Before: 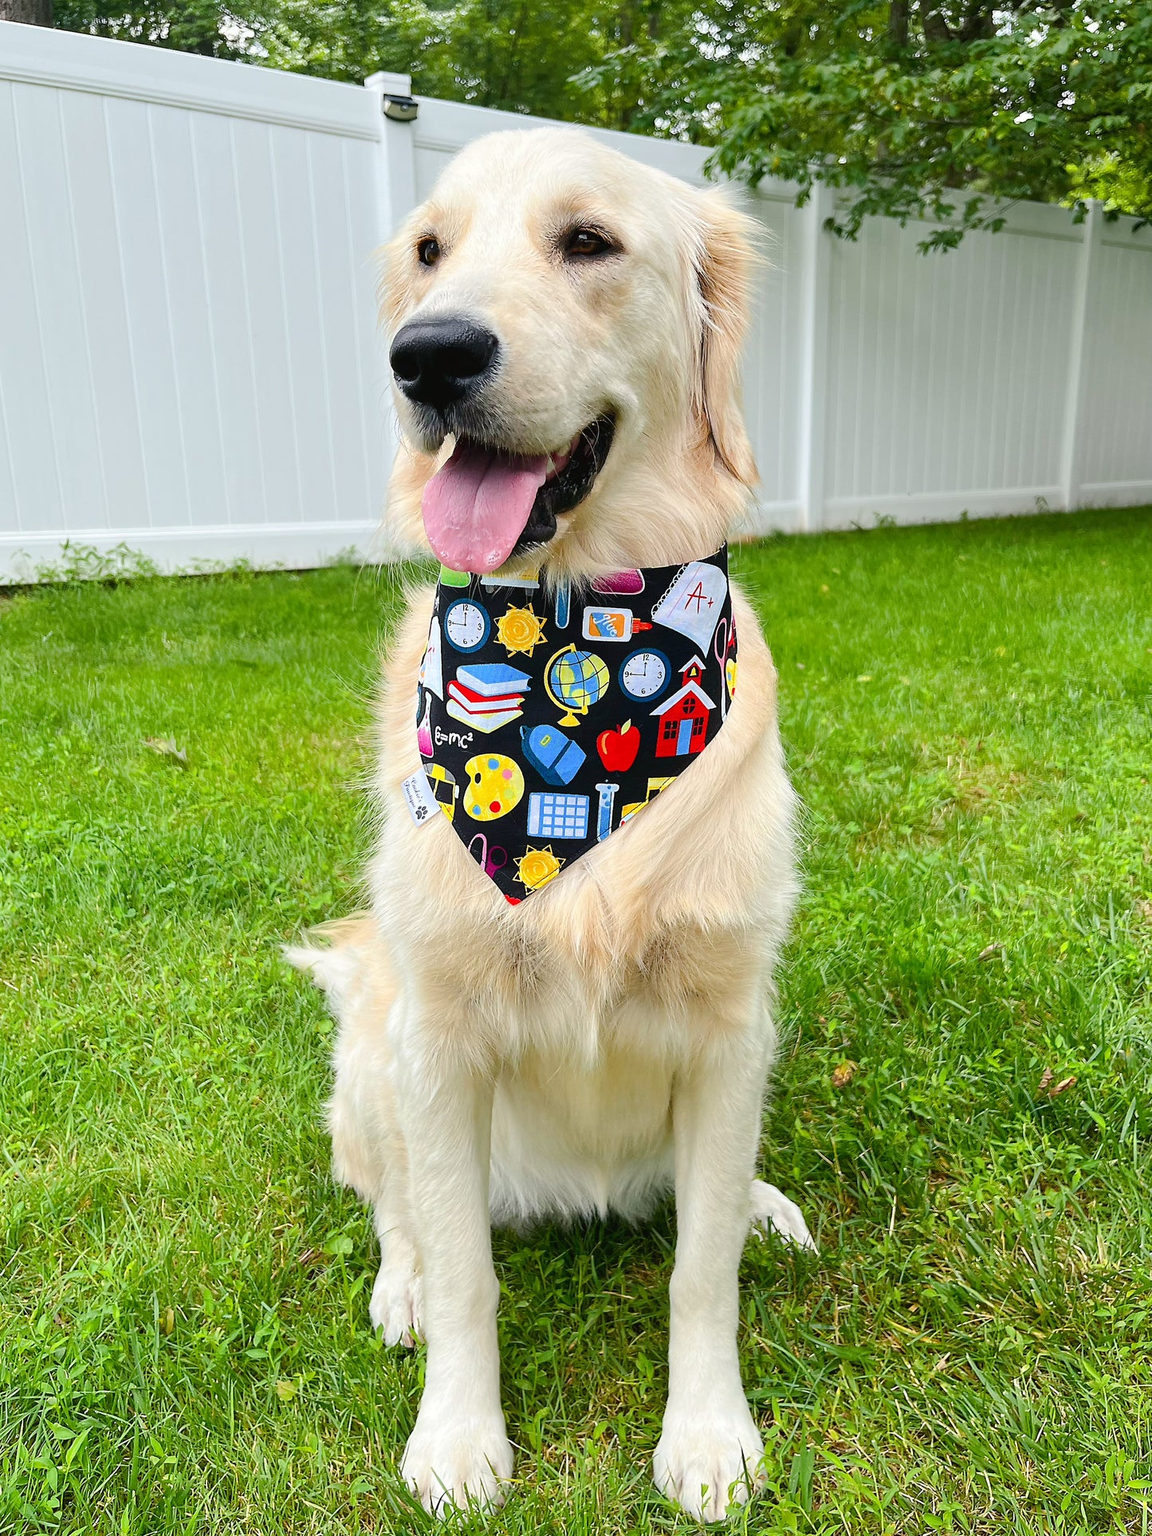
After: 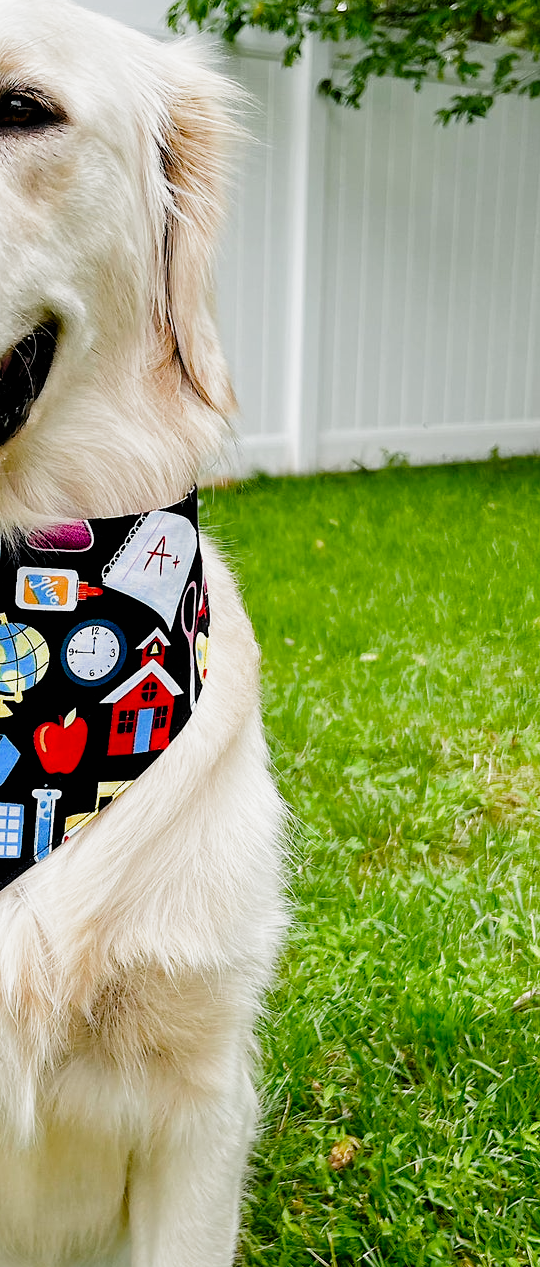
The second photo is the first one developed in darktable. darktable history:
crop and rotate: left 49.507%, top 10.101%, right 13.068%, bottom 24.146%
filmic rgb: black relative exposure -4.96 EV, white relative exposure 2.83 EV, threshold 3.01 EV, hardness 3.71, add noise in highlights 0, preserve chrominance no, color science v4 (2020), enable highlight reconstruction true
